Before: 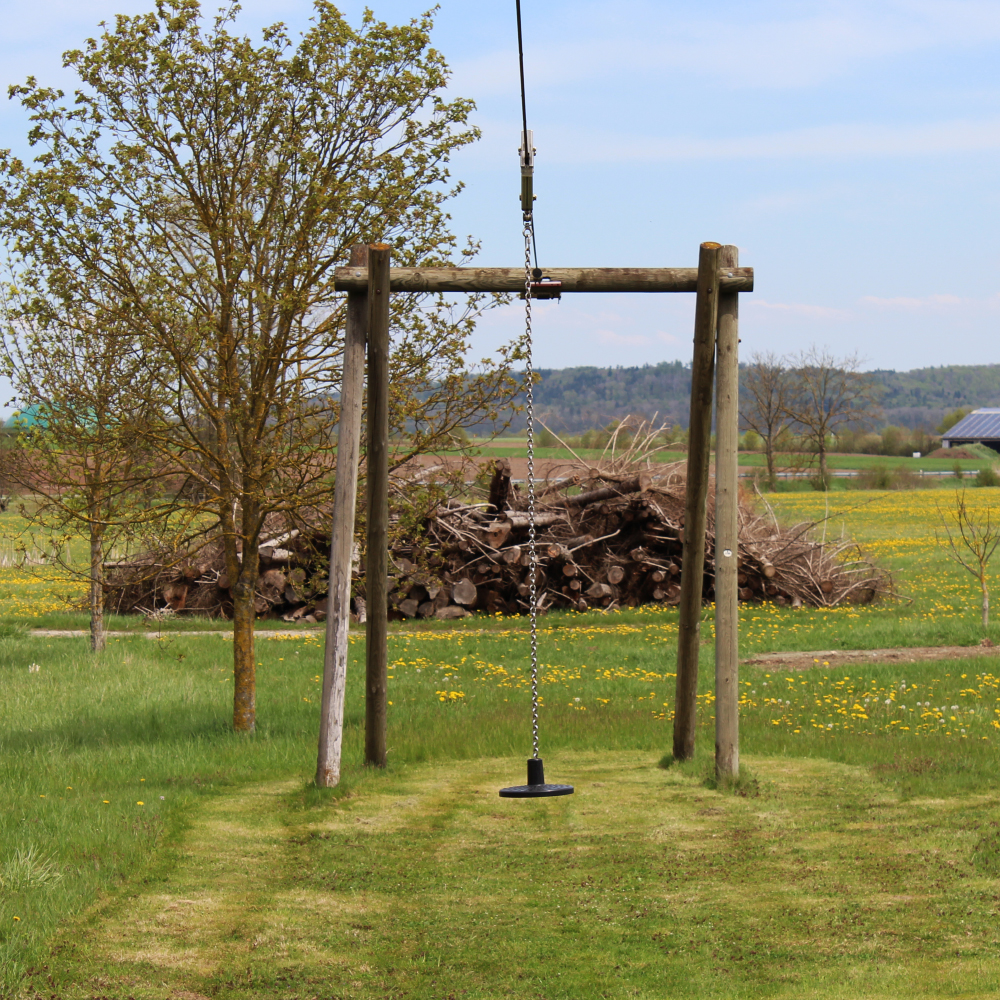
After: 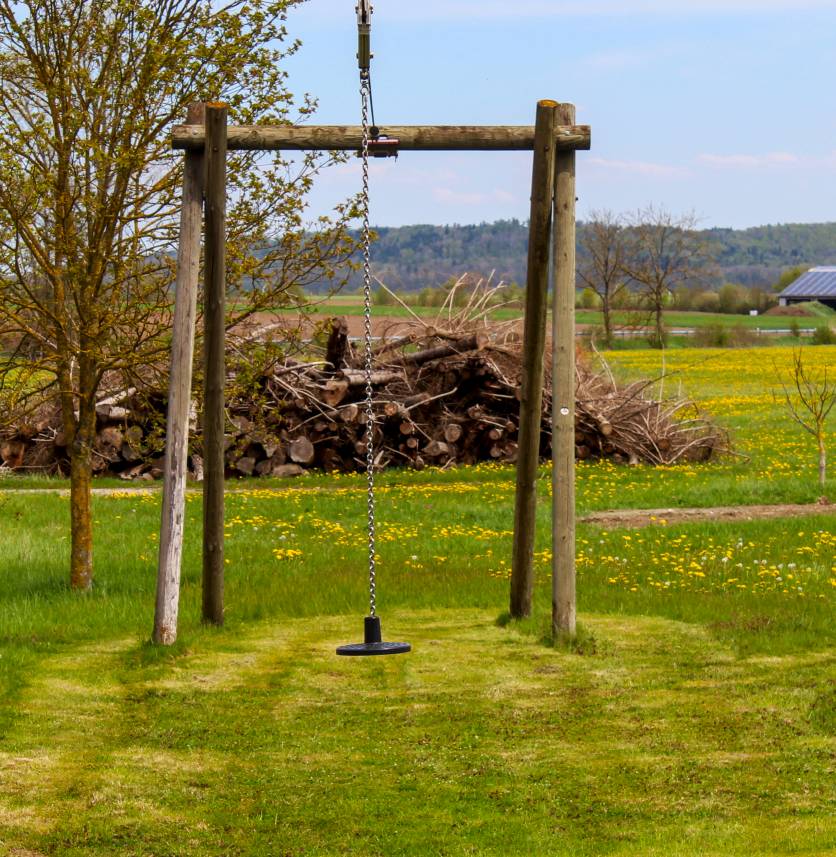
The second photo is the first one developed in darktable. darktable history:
crop: left 16.315%, top 14.246%
local contrast: on, module defaults
color balance rgb: perceptual saturation grading › global saturation 20%, global vibrance 20%
